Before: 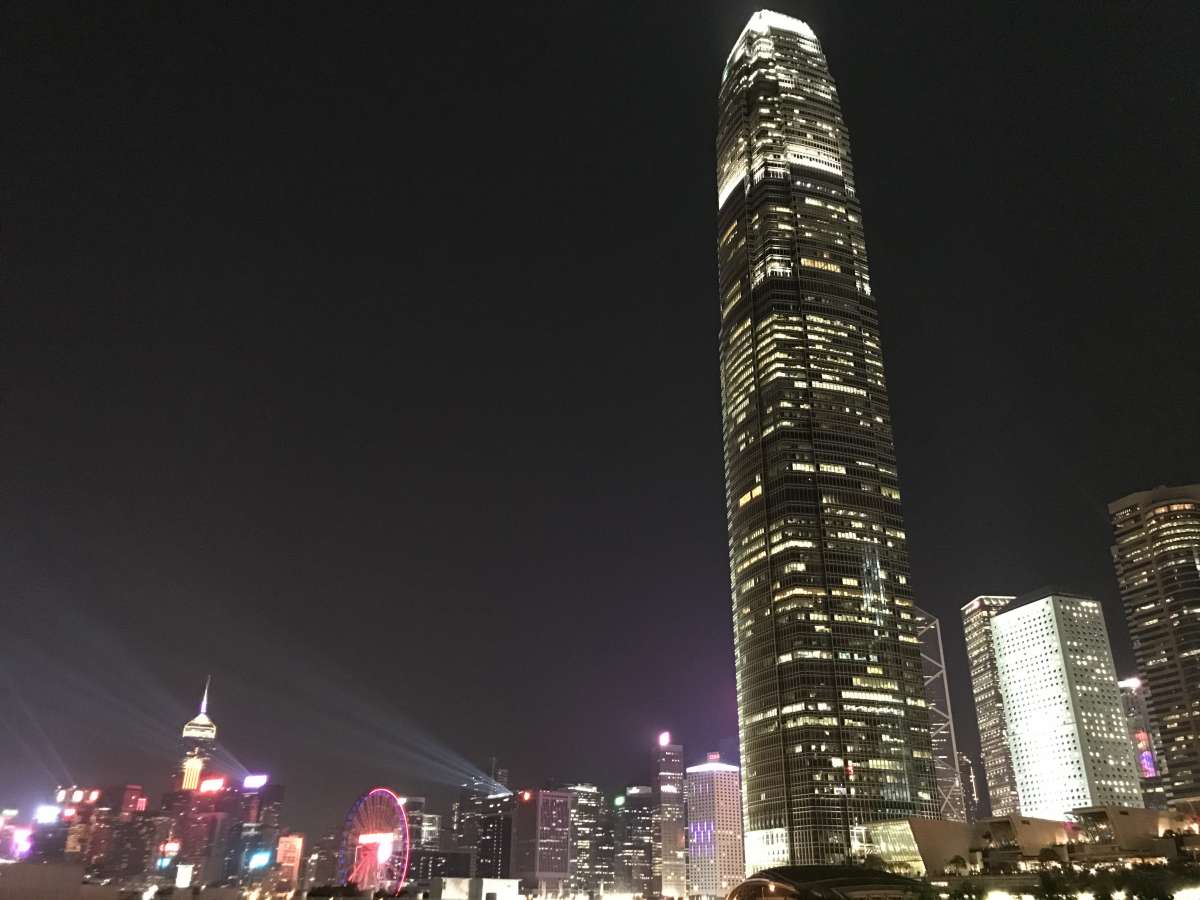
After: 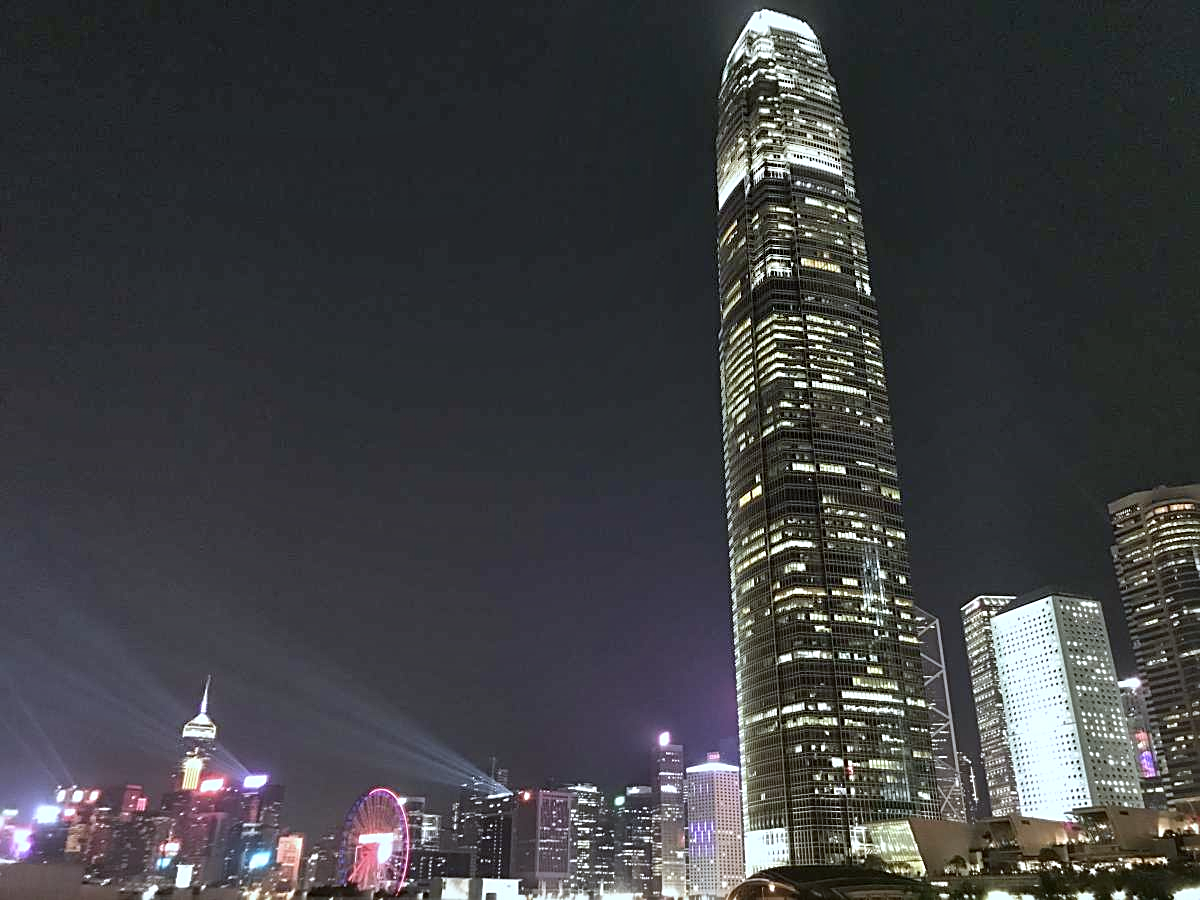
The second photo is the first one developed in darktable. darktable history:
local contrast: mode bilateral grid, contrast 20, coarseness 50, detail 120%, midtone range 0.2
sharpen: on, module defaults
white balance: red 0.924, blue 1.095
shadows and highlights: soften with gaussian
